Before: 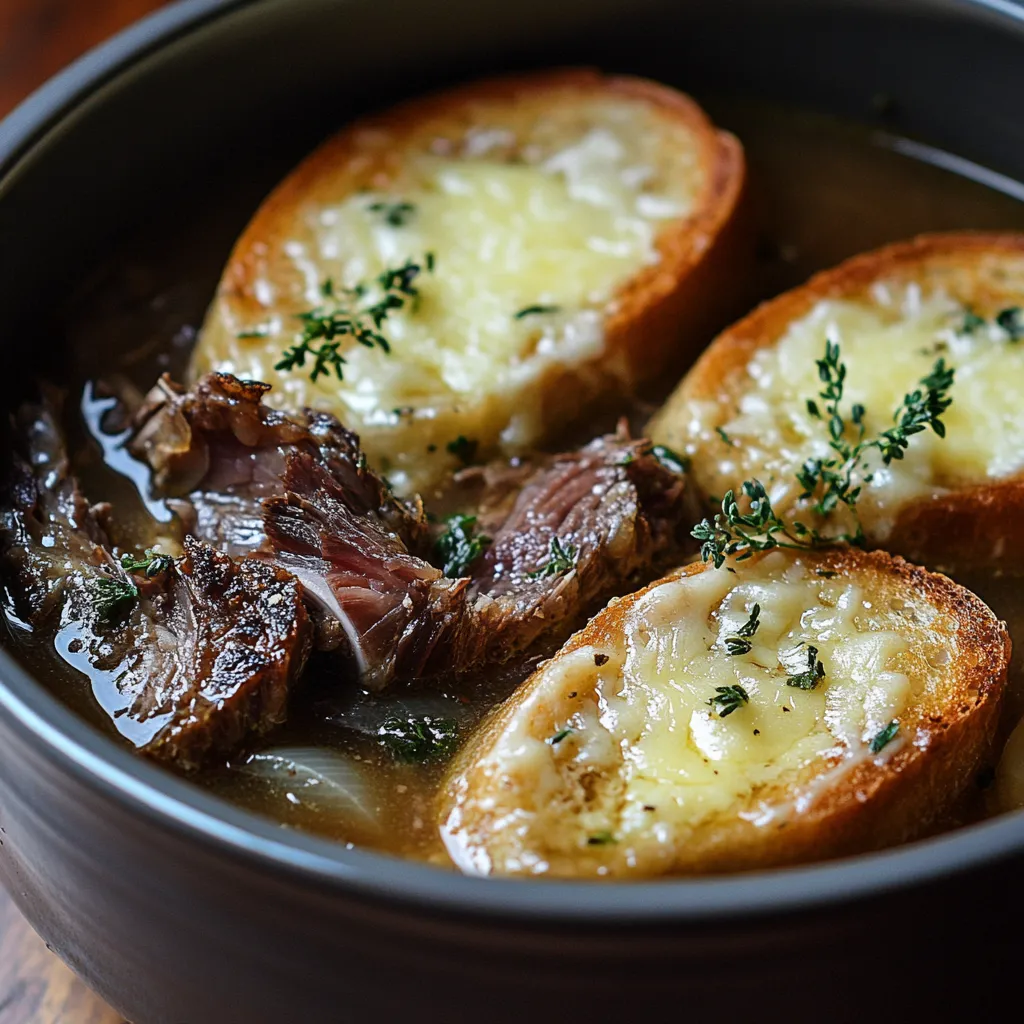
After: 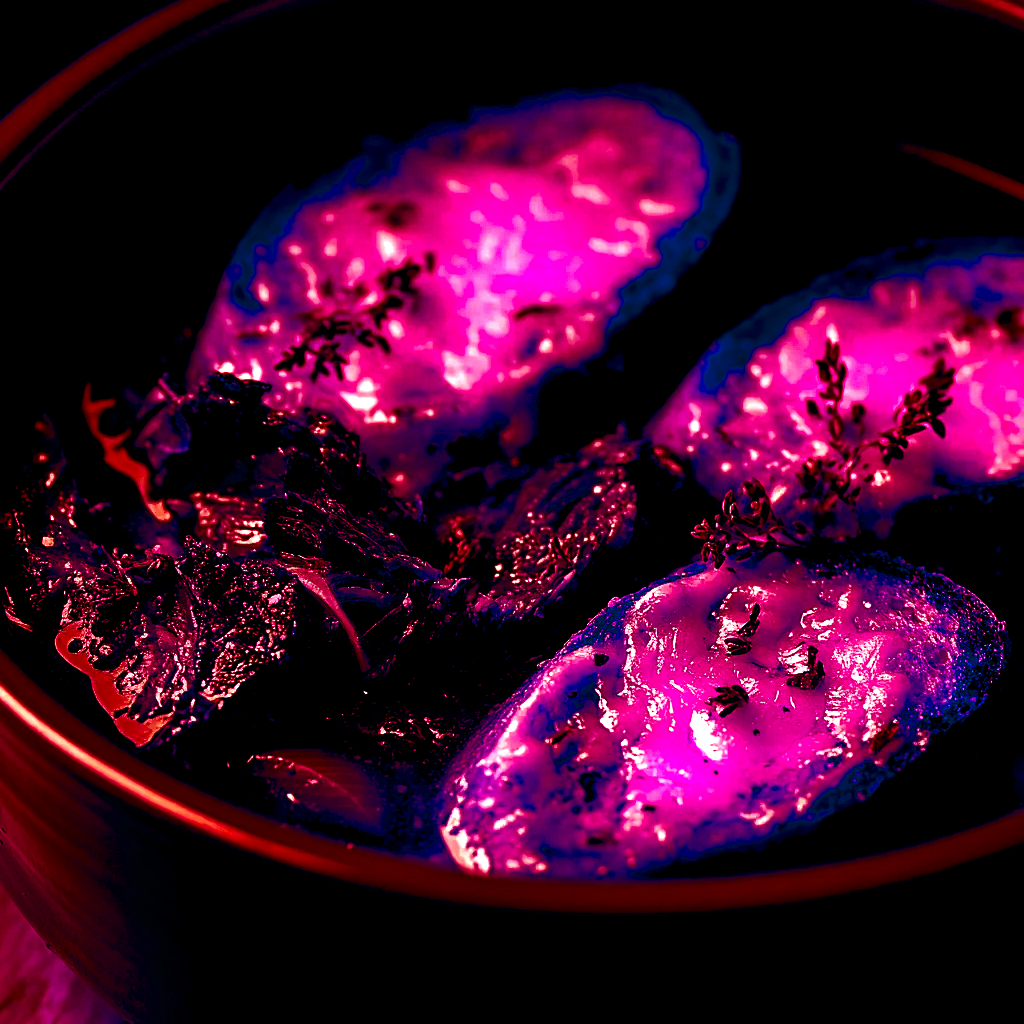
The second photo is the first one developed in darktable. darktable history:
color balance rgb: shadows lift › luminance -18.76%, shadows lift › chroma 35.44%, power › luminance -3.76%, power › hue 142.17°, highlights gain › chroma 7.5%, highlights gain › hue 184.75°, global offset › luminance -0.52%, global offset › chroma 0.91%, global offset › hue 173.36°, shadows fall-off 300%, white fulcrum 2 EV, highlights fall-off 300%, linear chroma grading › shadows 17.19%, linear chroma grading › highlights 61.12%, linear chroma grading › global chroma 50%, hue shift -150.52°, perceptual brilliance grading › global brilliance 12%, mask middle-gray fulcrum 100%, contrast gray fulcrum 38.43%, contrast 35.15%, saturation formula JzAzBz (2021)
contrast brightness saturation: contrast 0.09, brightness -0.59, saturation 0.17
